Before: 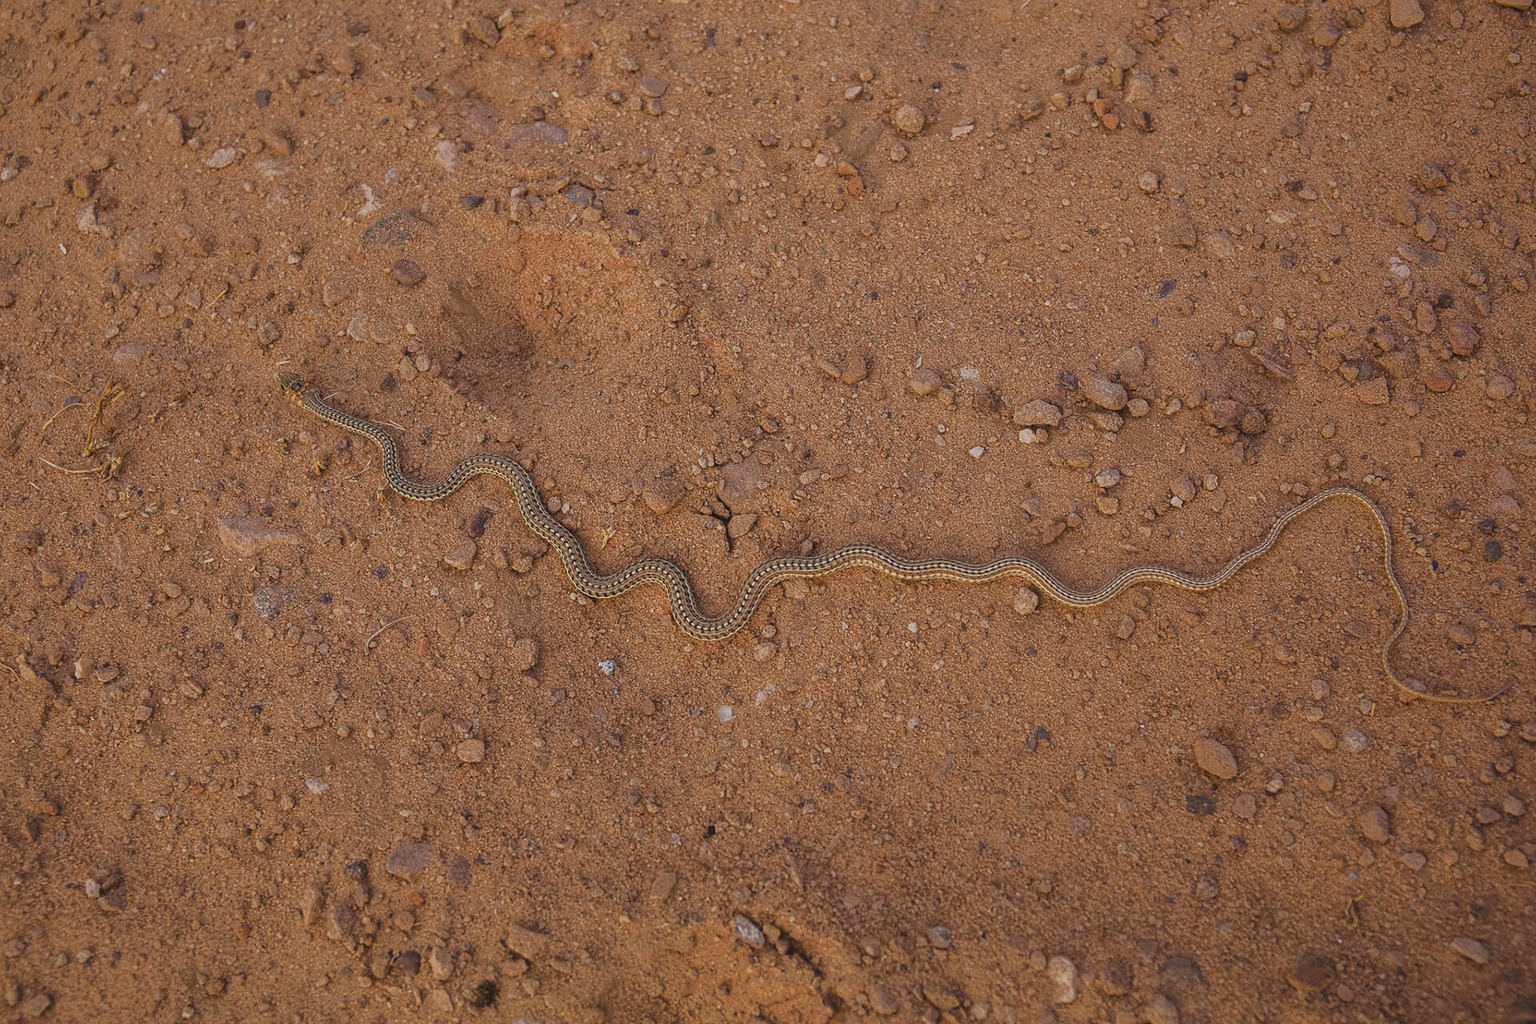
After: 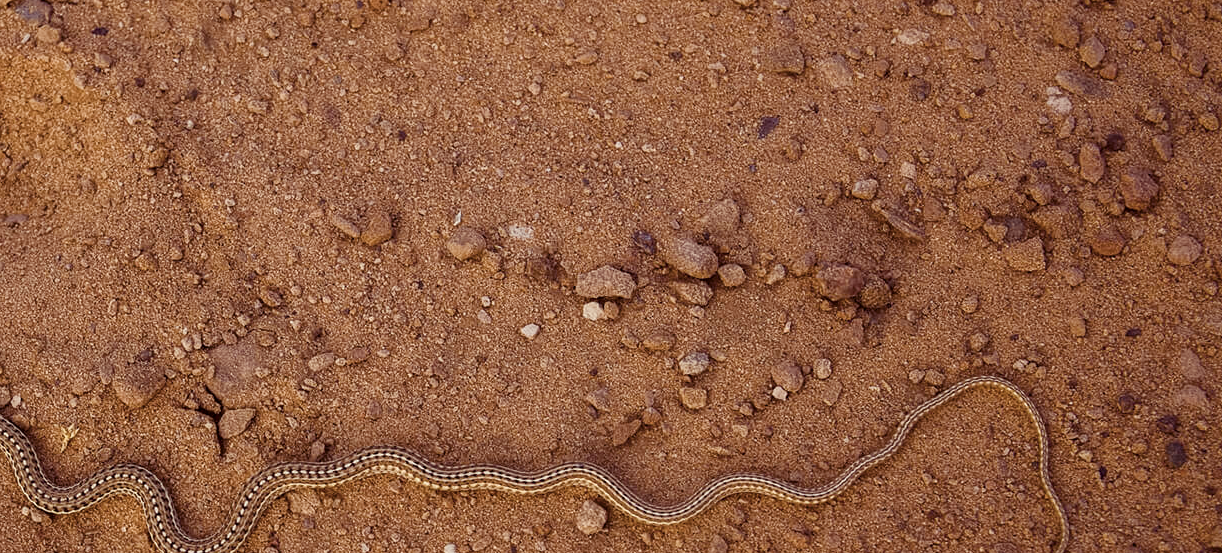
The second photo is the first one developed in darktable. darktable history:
color correction: highlights a* -2.73, highlights b* -2.09, shadows a* 2.41, shadows b* 2.73
color balance rgb: shadows lift › luminance -21.66%, shadows lift › chroma 8.98%, shadows lift › hue 283.37°, power › chroma 1.55%, power › hue 25.59°, highlights gain › luminance 6.08%, highlights gain › chroma 2.55%, highlights gain › hue 90°, global offset › luminance -0.87%, perceptual saturation grading › global saturation 27.49%, perceptual saturation grading › highlights -28.39%, perceptual saturation grading › mid-tones 15.22%, perceptual saturation grading › shadows 33.98%, perceptual brilliance grading › highlights 10%, perceptual brilliance grading › mid-tones 5%
contrast brightness saturation: contrast 0.1, saturation -0.36
crop: left 36.005%, top 18.293%, right 0.31%, bottom 38.444%
